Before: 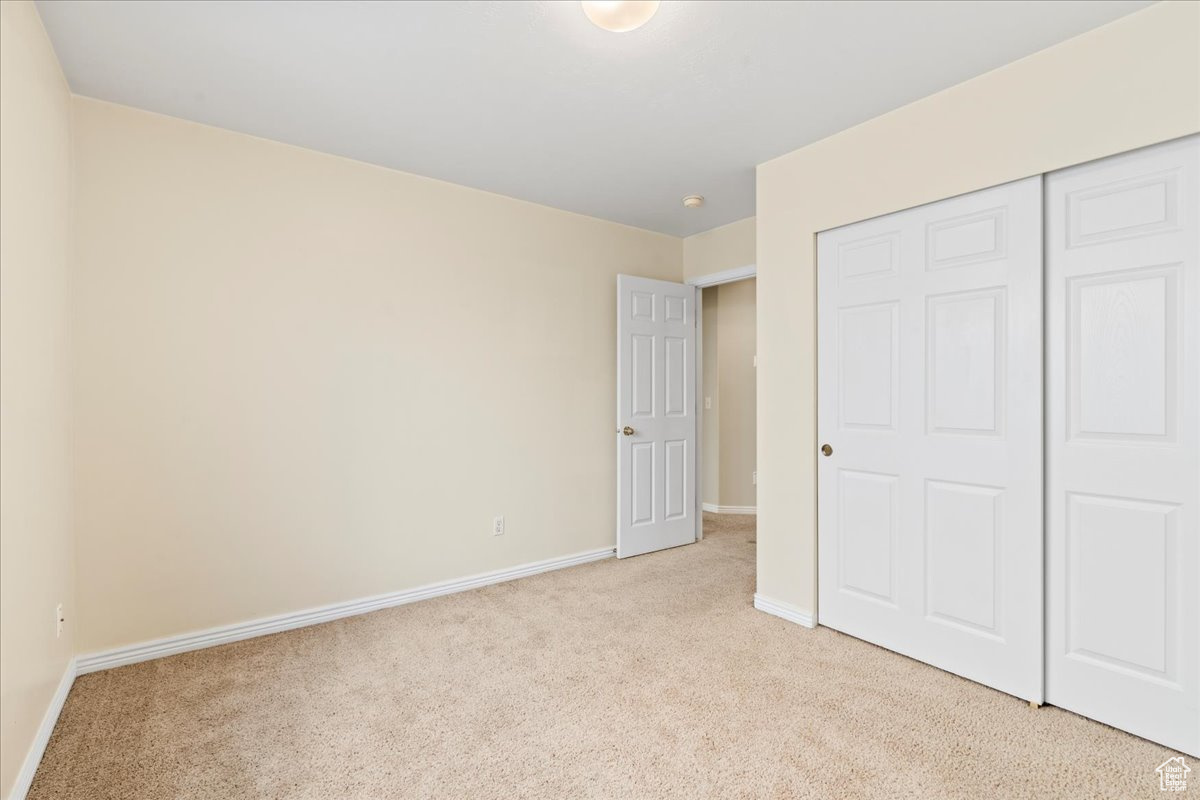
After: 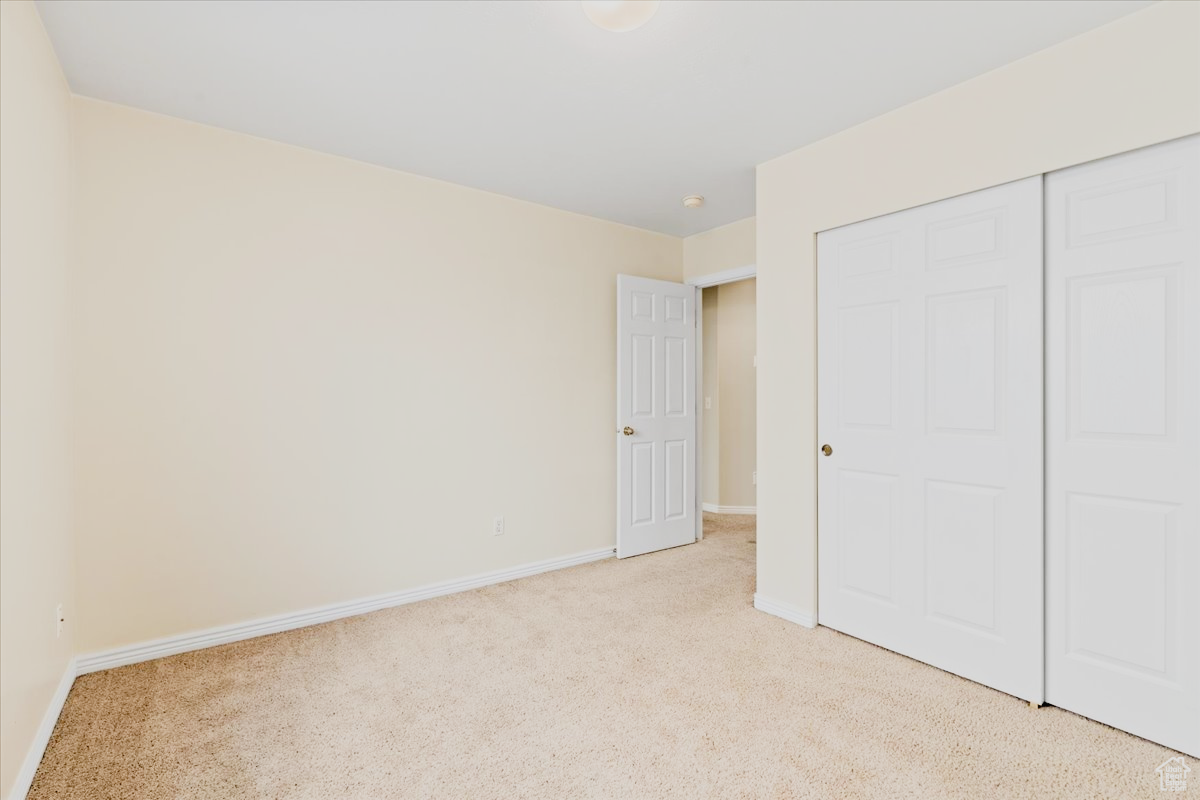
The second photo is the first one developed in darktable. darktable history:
filmic rgb: black relative exposure -7.65 EV, white relative exposure 4.56 EV, hardness 3.61
tone curve: curves: ch0 [(0, 0.014) (0.17, 0.099) (0.398, 0.423) (0.728, 0.808) (0.877, 0.91) (0.99, 0.955)]; ch1 [(0, 0) (0.377, 0.325) (0.493, 0.491) (0.505, 0.504) (0.515, 0.515) (0.554, 0.575) (0.623, 0.643) (0.701, 0.718) (1, 1)]; ch2 [(0, 0) (0.423, 0.453) (0.481, 0.485) (0.501, 0.501) (0.531, 0.527) (0.586, 0.597) (0.663, 0.706) (0.717, 0.753) (1, 0.991)], preserve colors none
